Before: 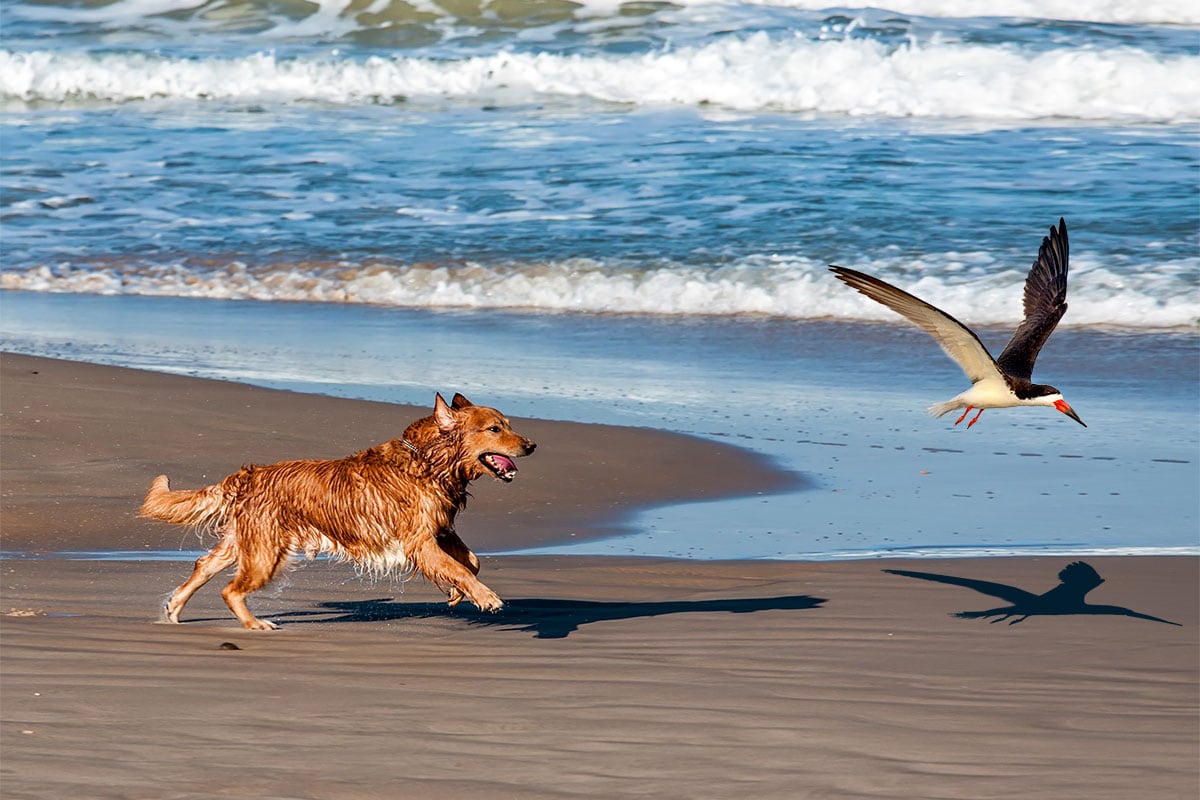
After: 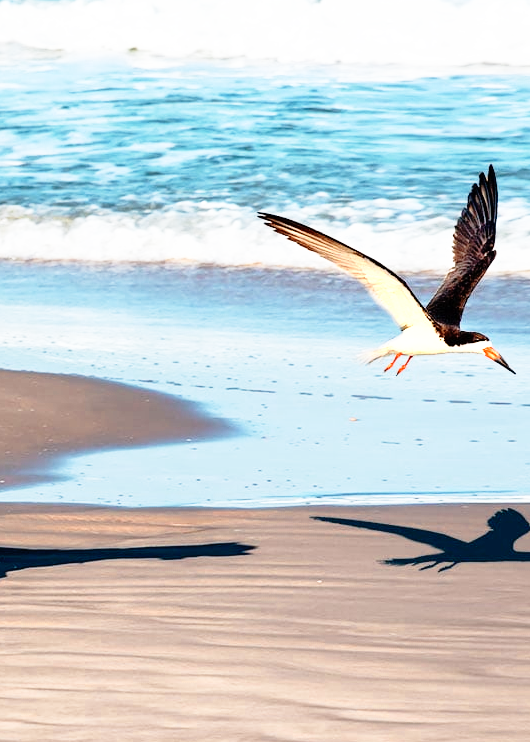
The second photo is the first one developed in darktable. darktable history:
crop: left 47.628%, top 6.643%, right 7.874%
base curve: curves: ch0 [(0, 0) (0.012, 0.01) (0.073, 0.168) (0.31, 0.711) (0.645, 0.957) (1, 1)], preserve colors none
color zones: curves: ch0 [(0.018, 0.548) (0.224, 0.64) (0.425, 0.447) (0.675, 0.575) (0.732, 0.579)]; ch1 [(0.066, 0.487) (0.25, 0.5) (0.404, 0.43) (0.75, 0.421) (0.956, 0.421)]; ch2 [(0.044, 0.561) (0.215, 0.465) (0.399, 0.544) (0.465, 0.548) (0.614, 0.447) (0.724, 0.43) (0.882, 0.623) (0.956, 0.632)]
